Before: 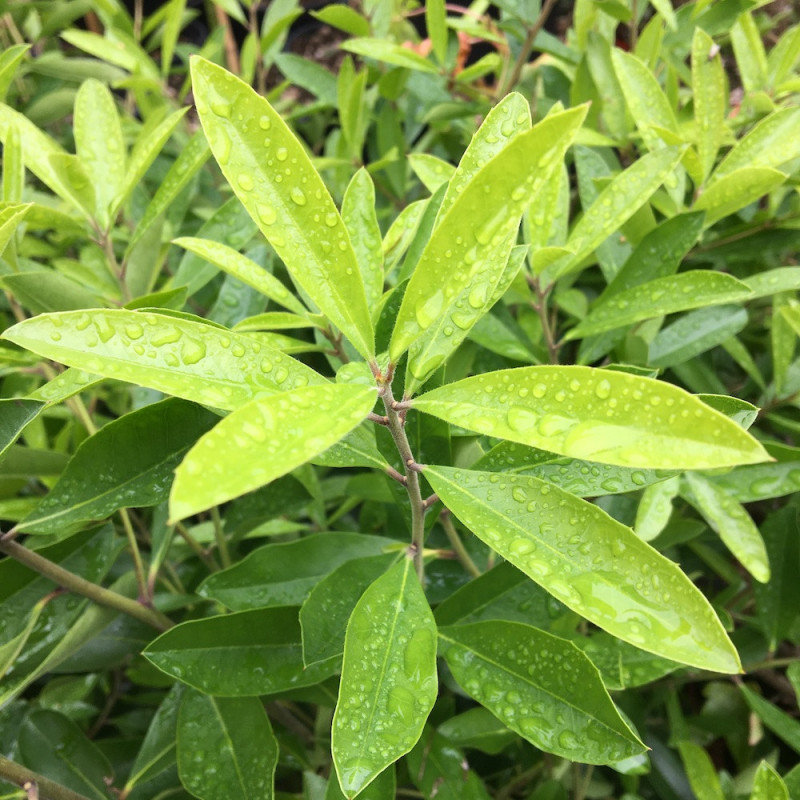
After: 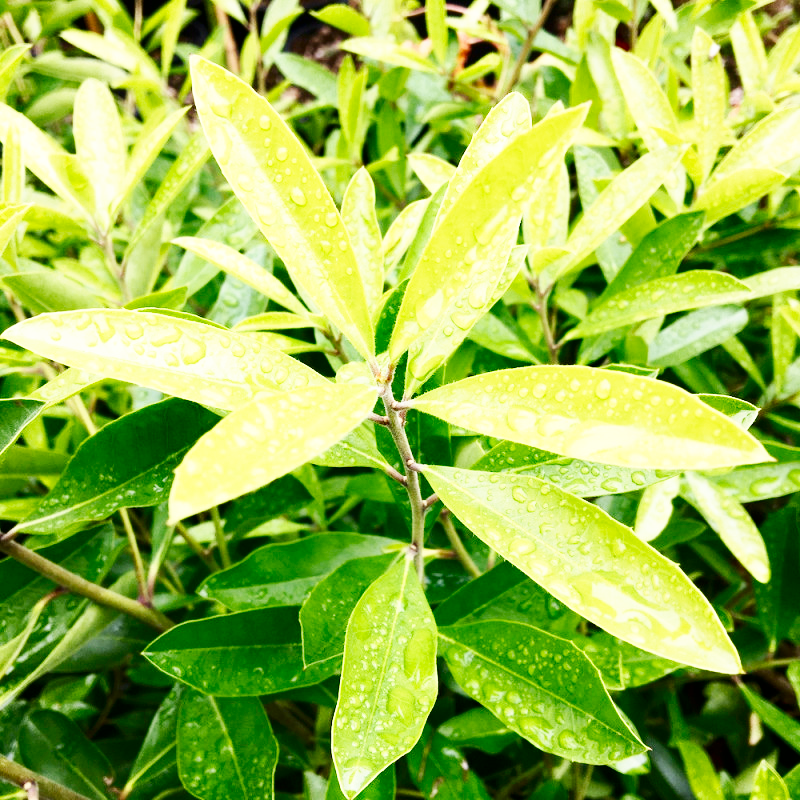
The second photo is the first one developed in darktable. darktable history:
base curve: curves: ch0 [(0, 0) (0.007, 0.004) (0.027, 0.03) (0.046, 0.07) (0.207, 0.54) (0.442, 0.872) (0.673, 0.972) (1, 1)], preserve colors none
contrast brightness saturation: brightness -0.2, saturation 0.08
